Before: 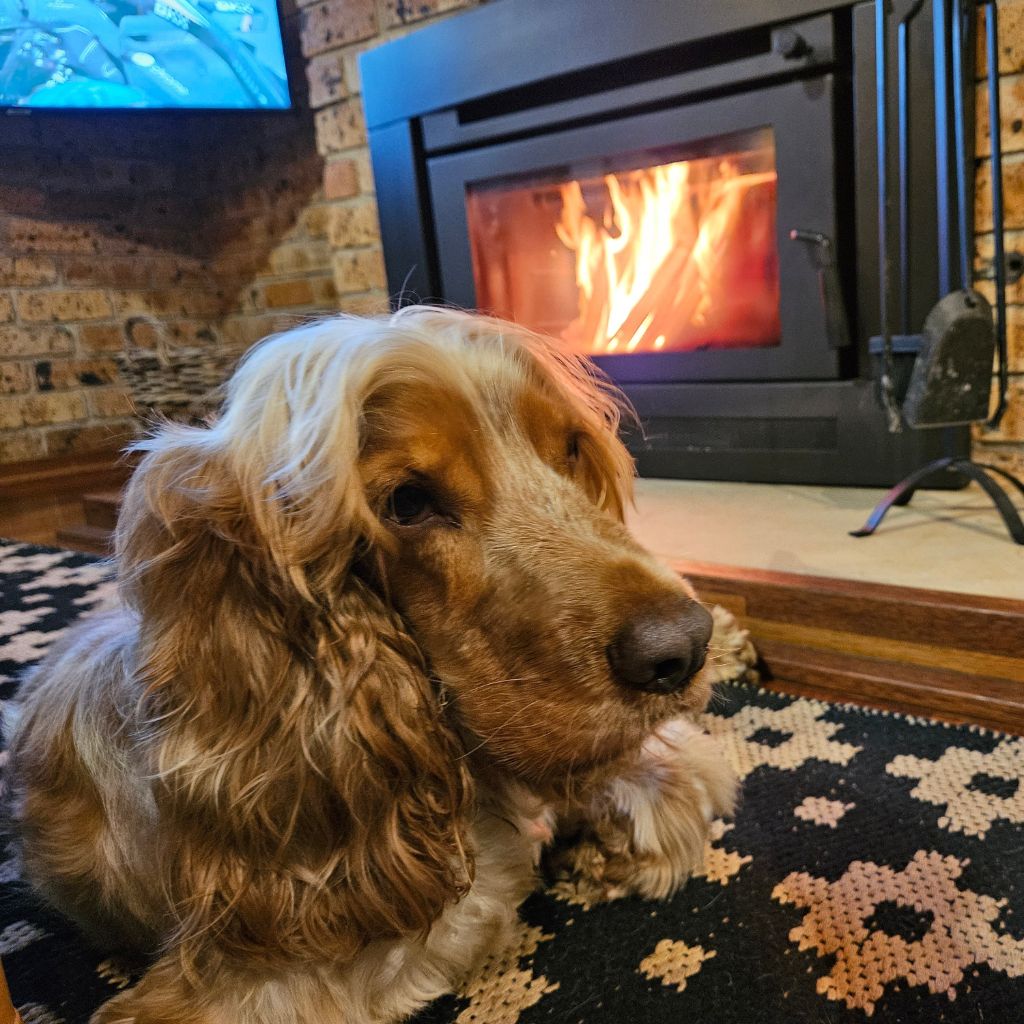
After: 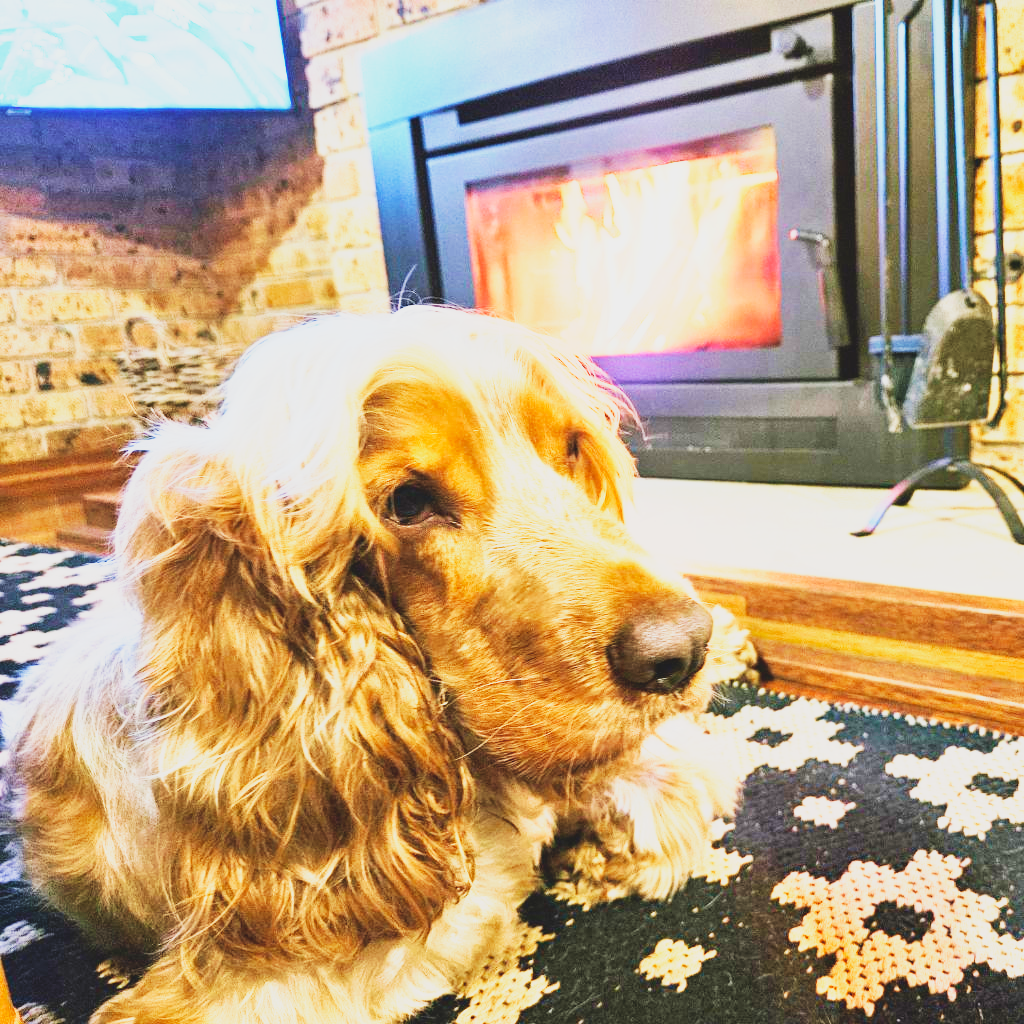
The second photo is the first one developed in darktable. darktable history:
velvia: strength 37.15%
exposure: black level correction 0, exposure 1.408 EV, compensate highlight preservation false
base curve: curves: ch0 [(0, 0) (0.007, 0.004) (0.027, 0.03) (0.046, 0.07) (0.207, 0.54) (0.442, 0.872) (0.673, 0.972) (1, 1)], preserve colors none
contrast brightness saturation: contrast -0.169, brightness 0.052, saturation -0.128
